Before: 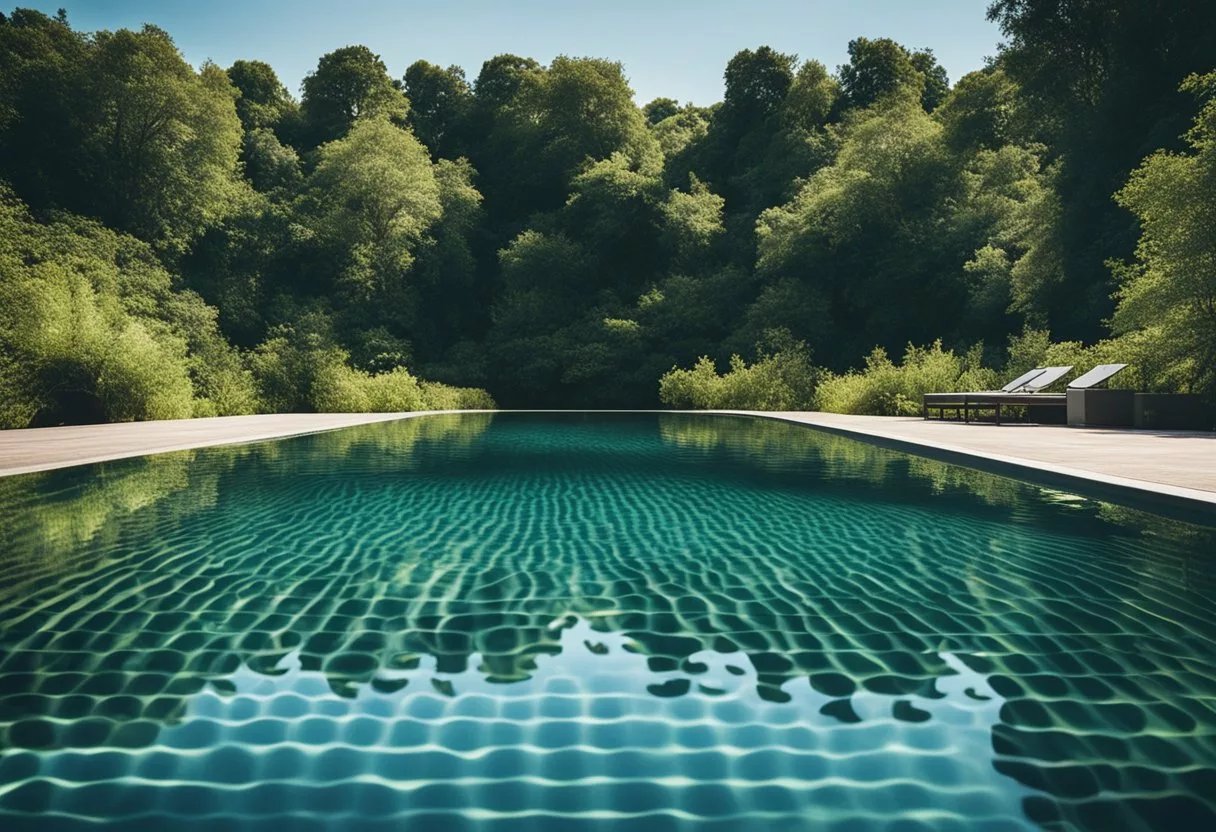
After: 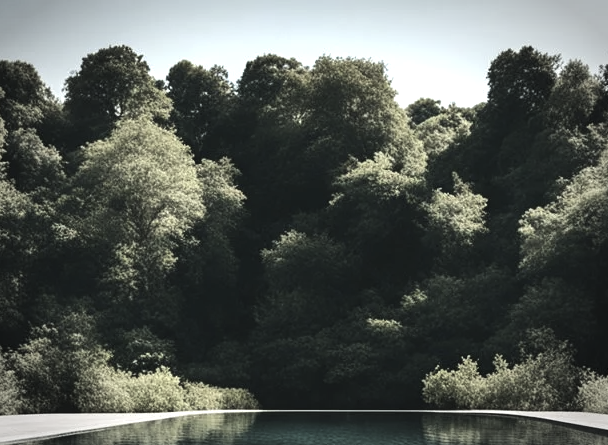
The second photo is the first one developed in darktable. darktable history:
exposure: black level correction -0.005, exposure 0.054 EV, compensate highlight preservation false
crop: left 19.556%, right 30.401%, bottom 46.458%
color zones: curves: ch0 [(0, 0.6) (0.129, 0.508) (0.193, 0.483) (0.429, 0.5) (0.571, 0.5) (0.714, 0.5) (0.857, 0.5) (1, 0.6)]; ch1 [(0, 0.481) (0.112, 0.245) (0.213, 0.223) (0.429, 0.233) (0.571, 0.231) (0.683, 0.242) (0.857, 0.296) (1, 0.481)]
tone equalizer: -8 EV -0.75 EV, -7 EV -0.7 EV, -6 EV -0.6 EV, -5 EV -0.4 EV, -3 EV 0.4 EV, -2 EV 0.6 EV, -1 EV 0.7 EV, +0 EV 0.75 EV, edges refinement/feathering 500, mask exposure compensation -1.57 EV, preserve details no
vignetting: automatic ratio true
